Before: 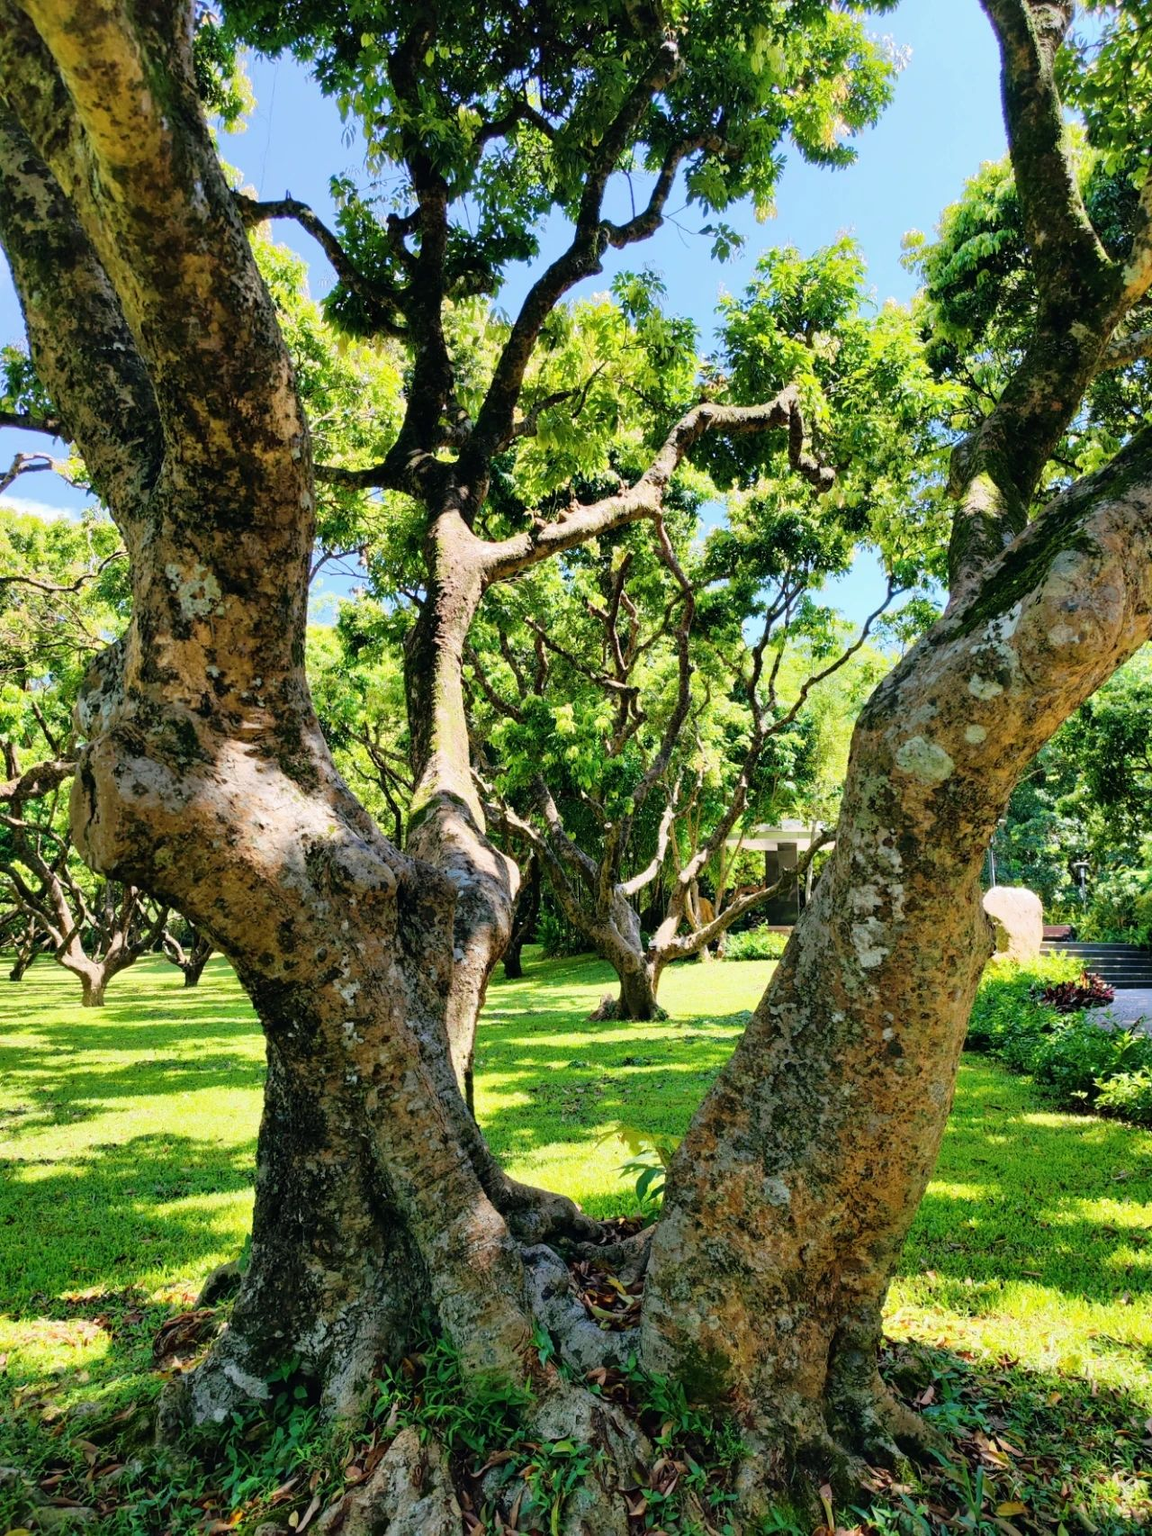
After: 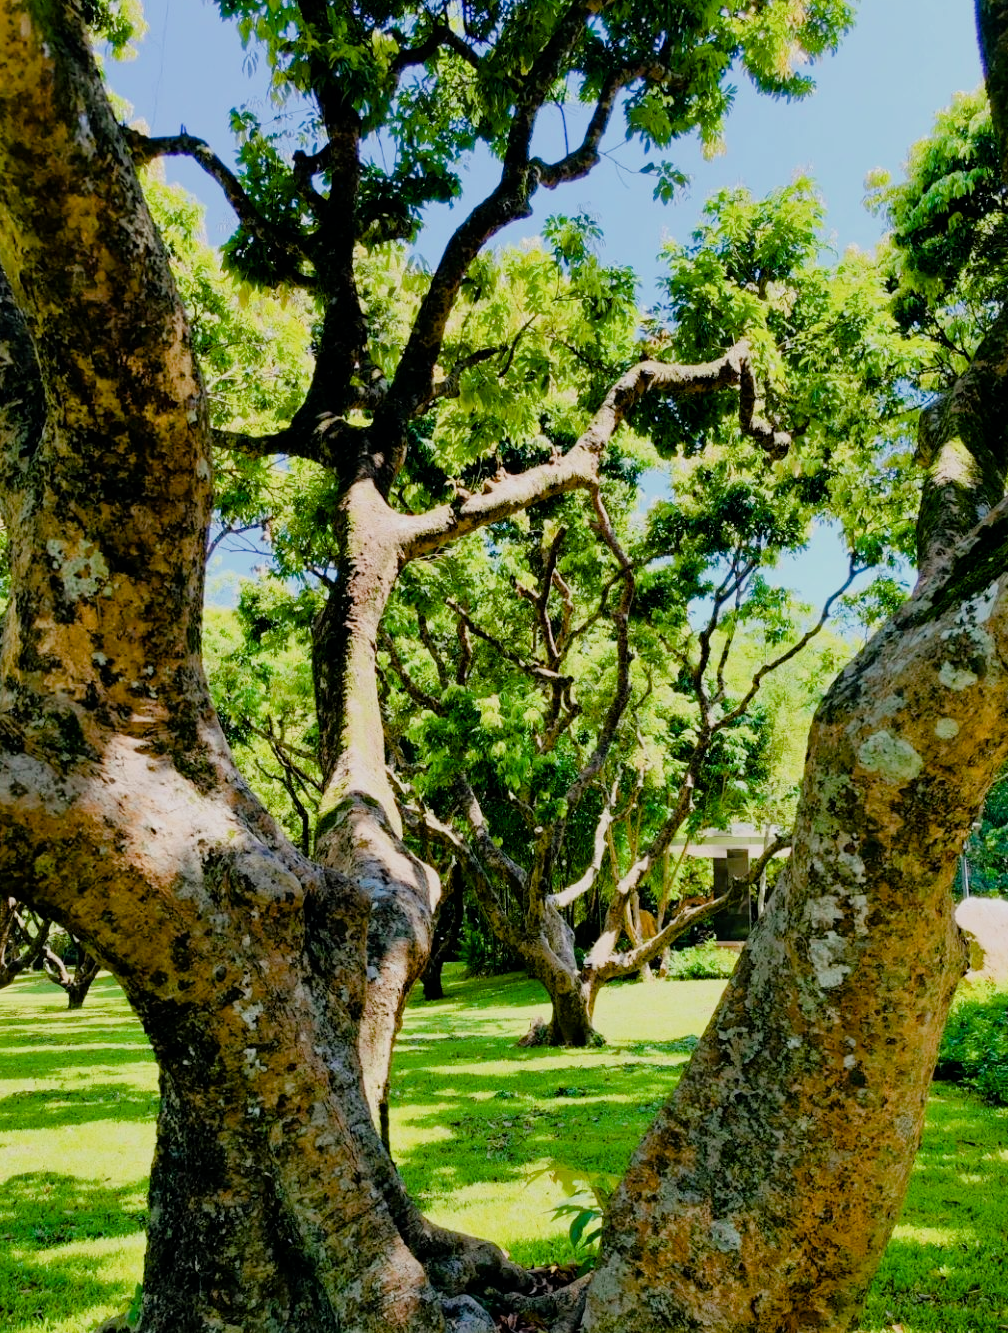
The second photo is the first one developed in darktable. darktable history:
exposure: black level correction 0.001, compensate highlight preservation false
crop and rotate: left 10.77%, top 5.1%, right 10.41%, bottom 16.76%
color balance rgb: perceptual saturation grading › global saturation 20%, perceptual saturation grading › highlights -25%, perceptual saturation grading › shadows 50%
filmic rgb: white relative exposure 3.9 EV, hardness 4.26
